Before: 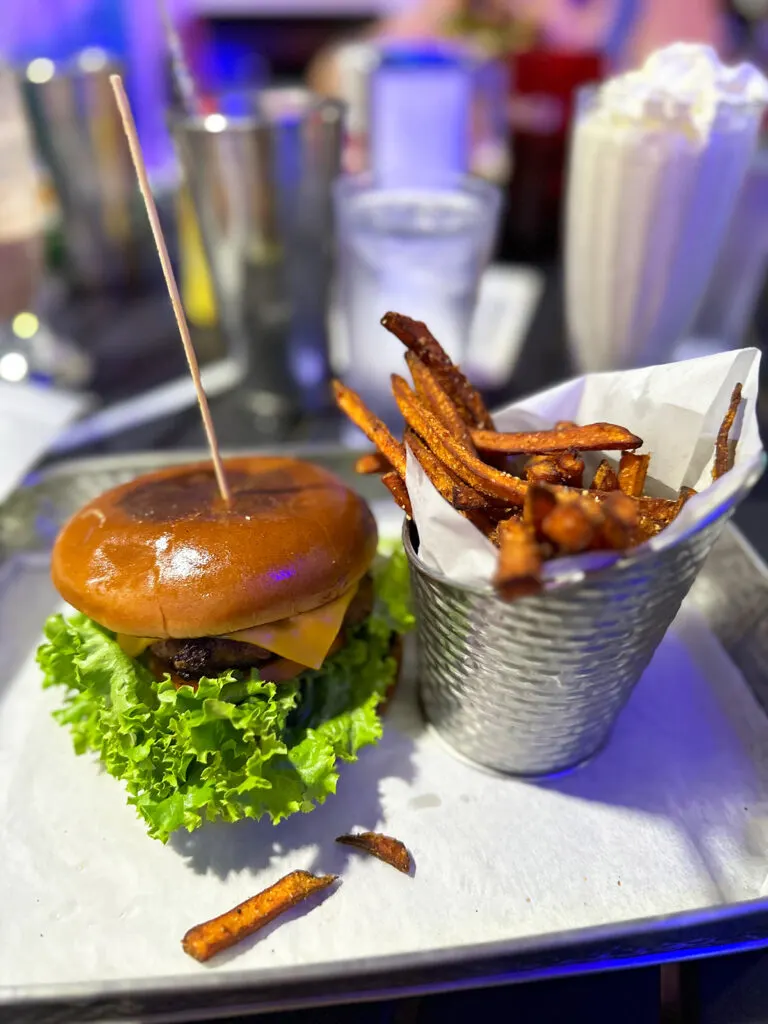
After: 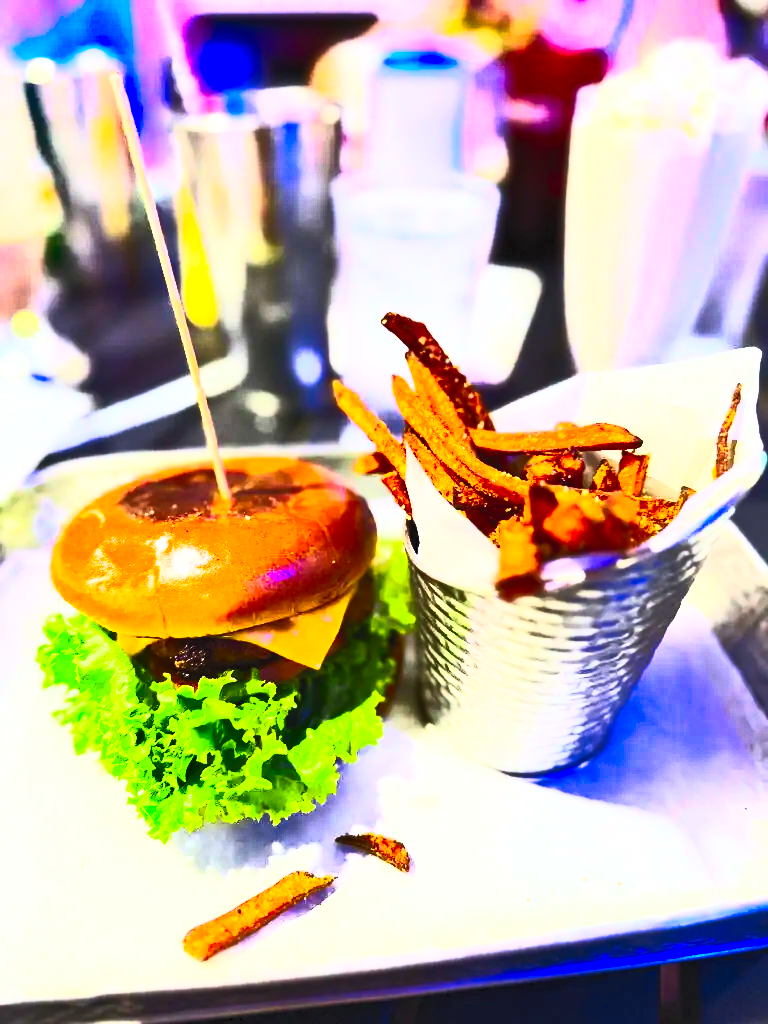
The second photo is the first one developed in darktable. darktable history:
base curve: curves: ch0 [(0, 0) (0.032, 0.025) (0.121, 0.166) (0.206, 0.329) (0.605, 0.79) (1, 1)]
contrast brightness saturation: contrast 0.994, brightness 0.981, saturation 0.982
exposure: exposure 0.208 EV, compensate exposure bias true, compensate highlight preservation false
shadows and highlights: low approximation 0.01, soften with gaussian
